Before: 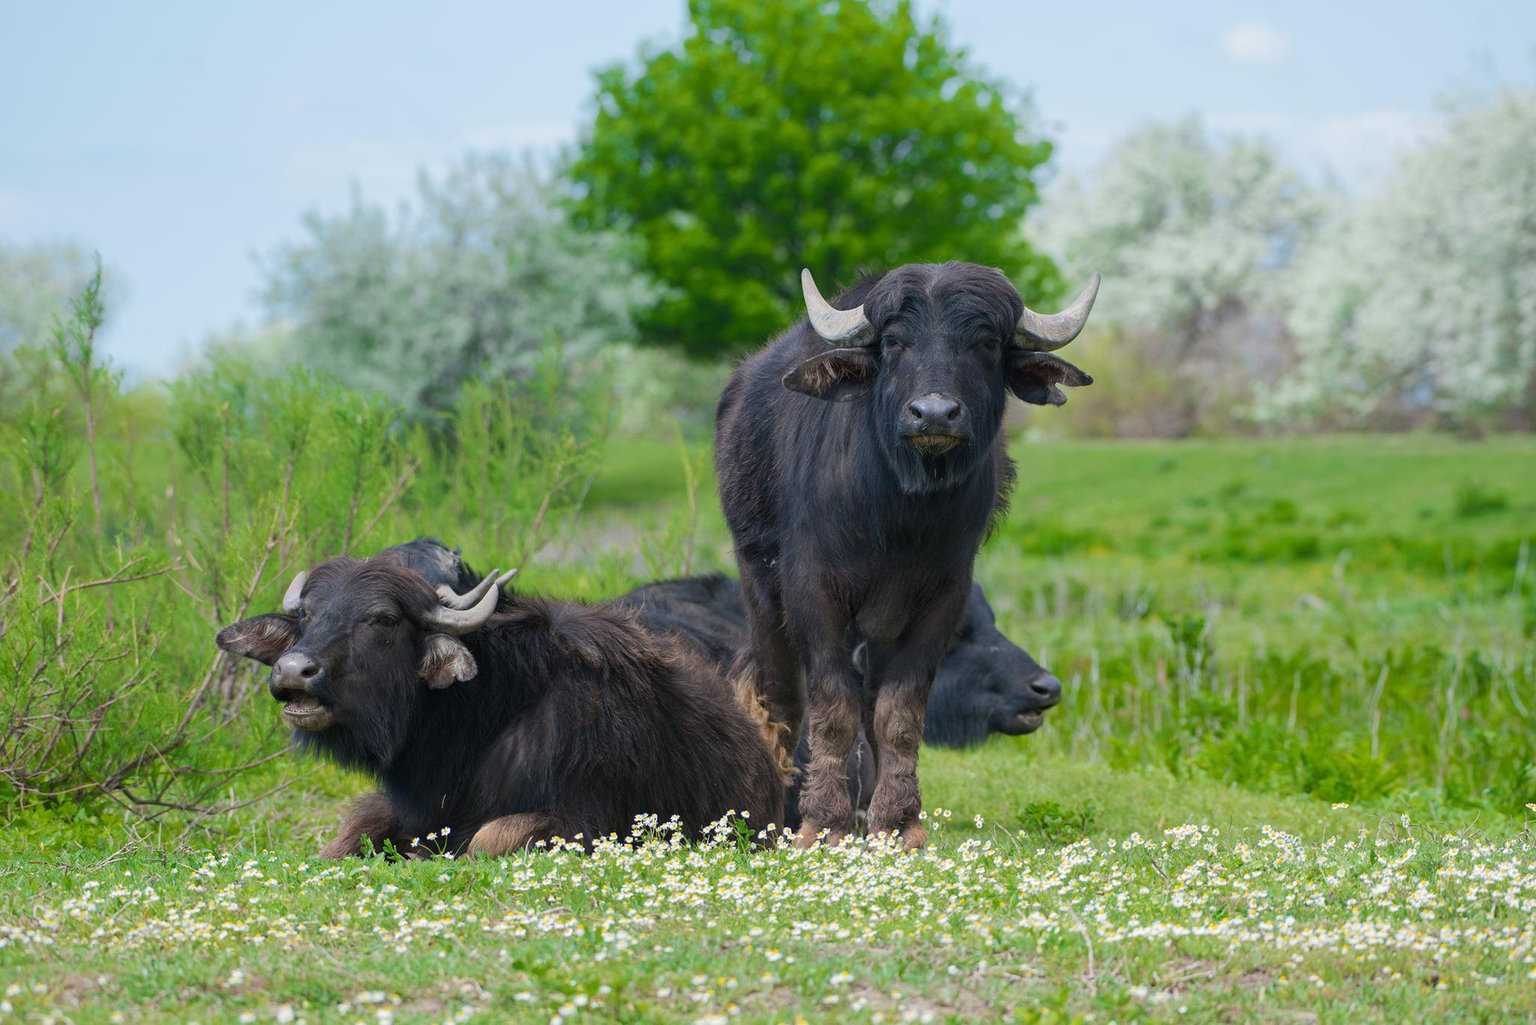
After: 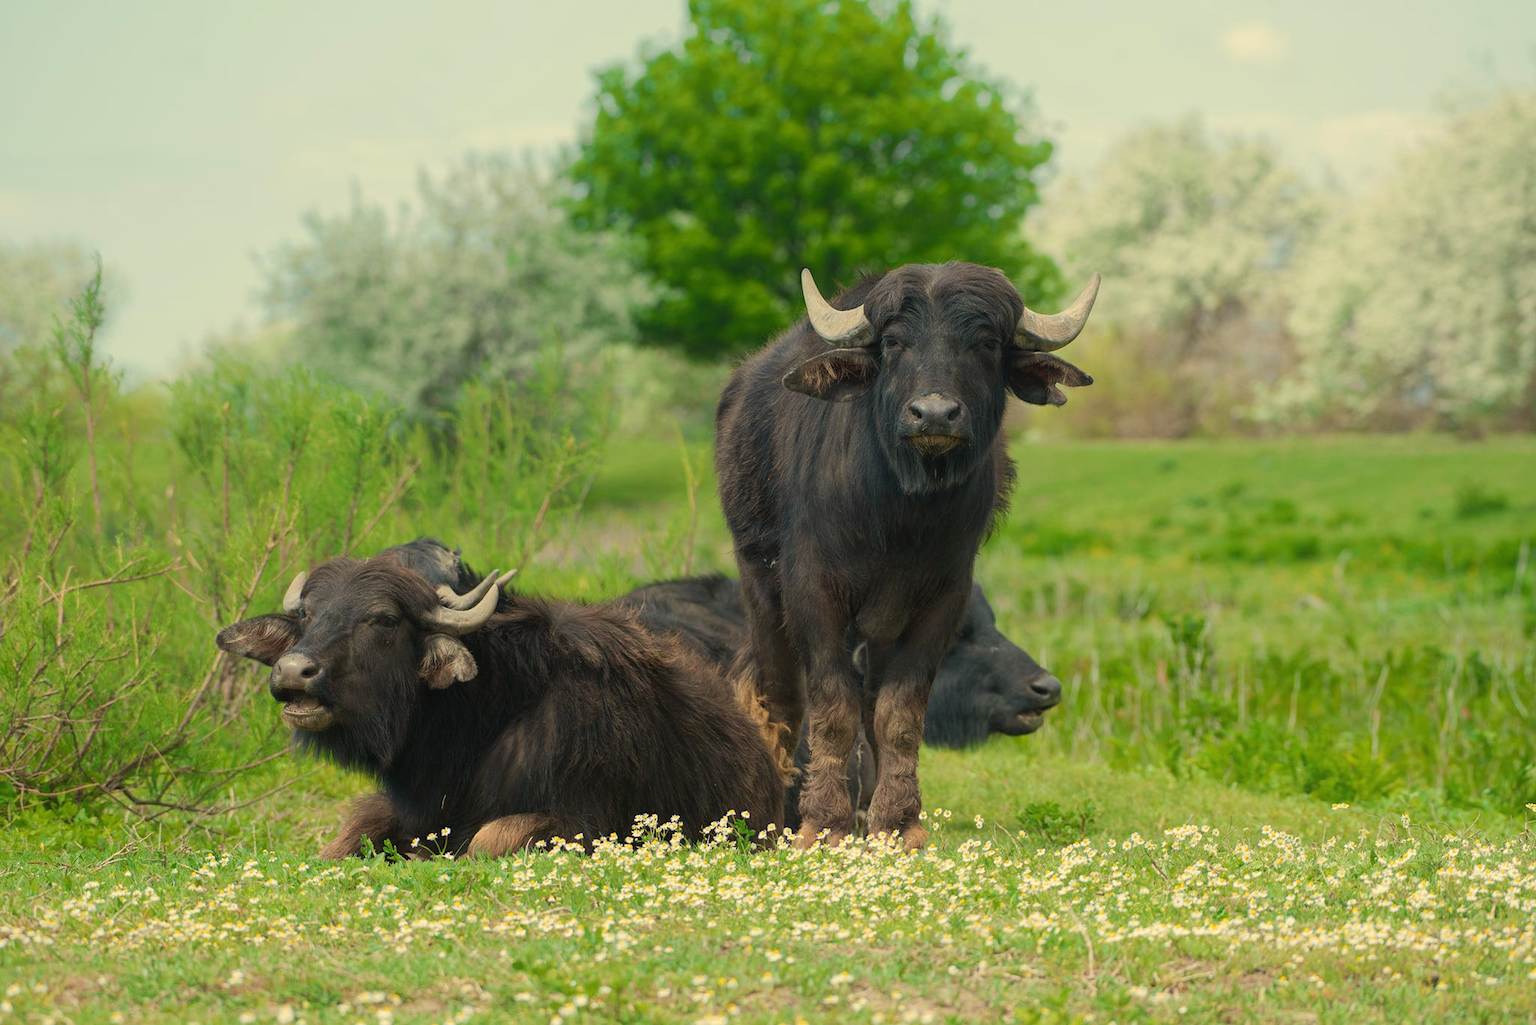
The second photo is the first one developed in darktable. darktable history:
contrast equalizer: octaves 7, y [[0.6 ×6], [0.55 ×6], [0 ×6], [0 ×6], [0 ×6]], mix -0.2
white balance: red 1.08, blue 0.791
